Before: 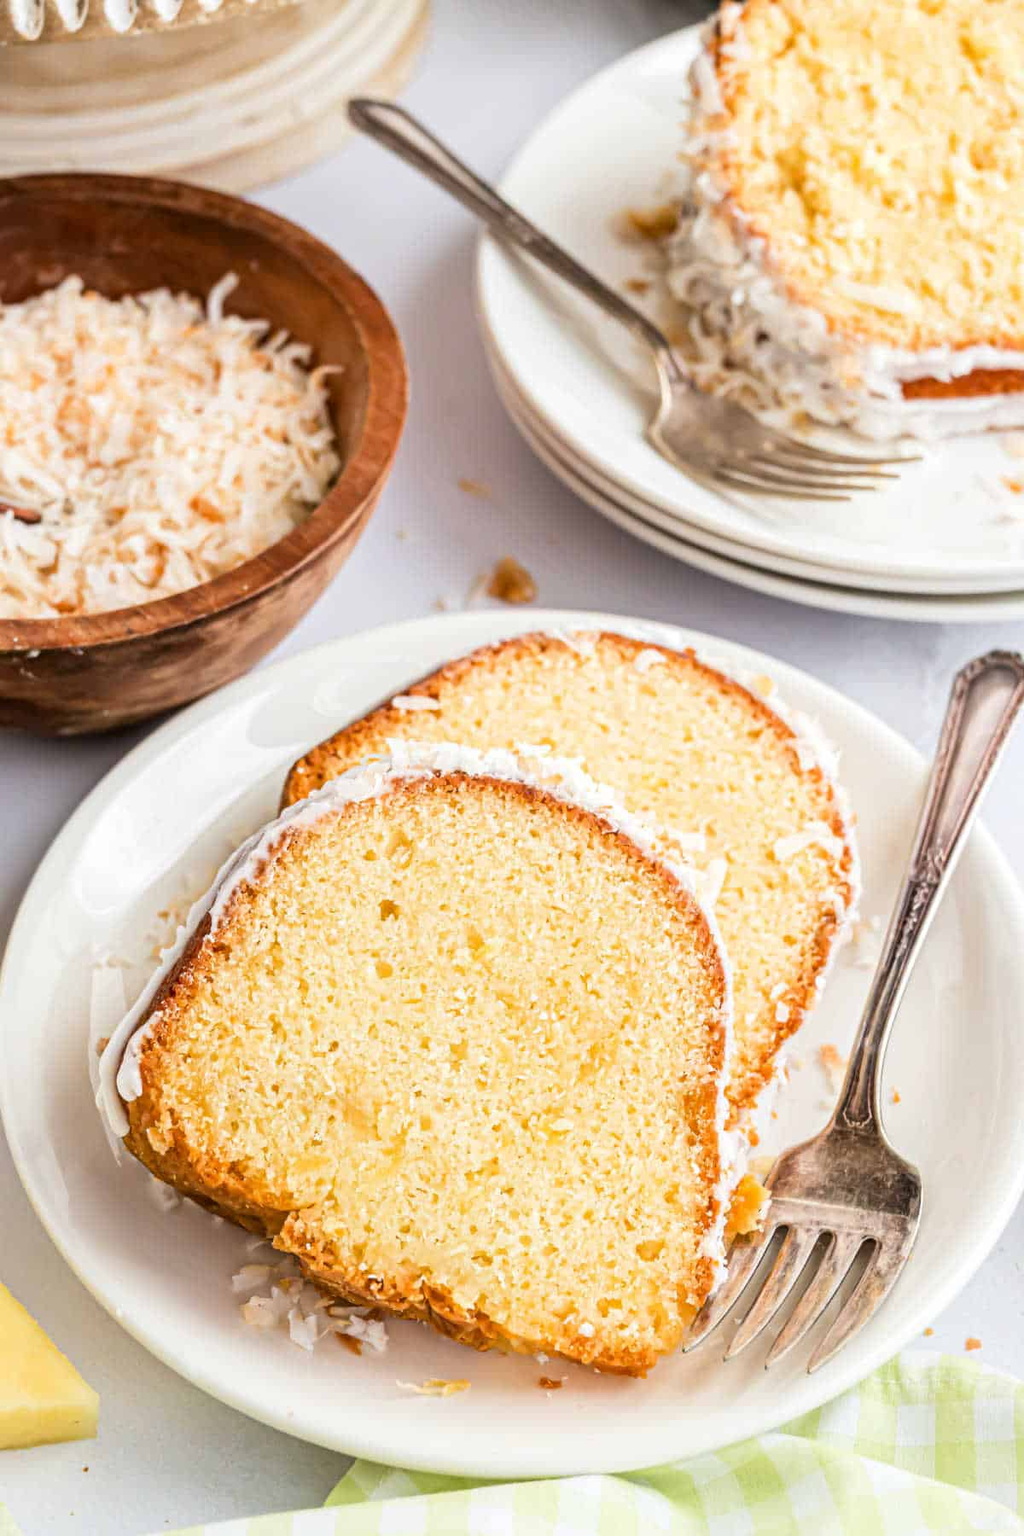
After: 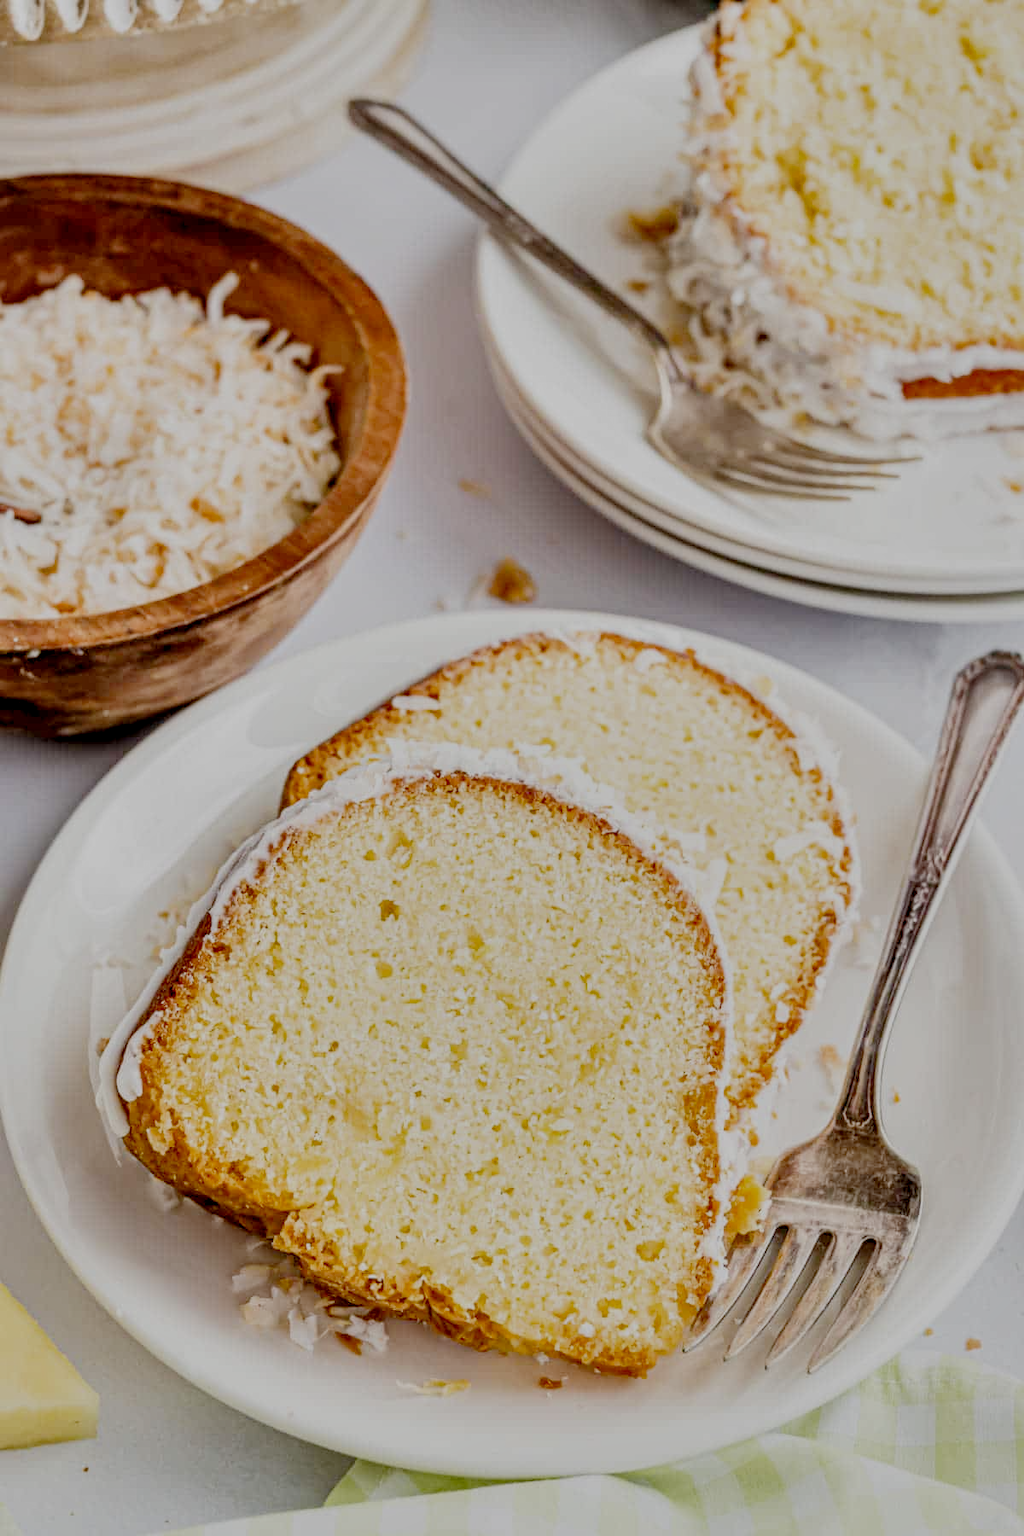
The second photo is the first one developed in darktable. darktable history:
shadows and highlights: soften with gaussian
filmic rgb: middle gray luminance 18%, black relative exposure -7.5 EV, white relative exposure 8.5 EV, threshold 6 EV, target black luminance 0%, hardness 2.23, latitude 18.37%, contrast 0.878, highlights saturation mix 5%, shadows ↔ highlights balance 10.15%, add noise in highlights 0, preserve chrominance no, color science v3 (2019), use custom middle-gray values true, iterations of high-quality reconstruction 0, contrast in highlights soft, enable highlight reconstruction true
local contrast: on, module defaults
